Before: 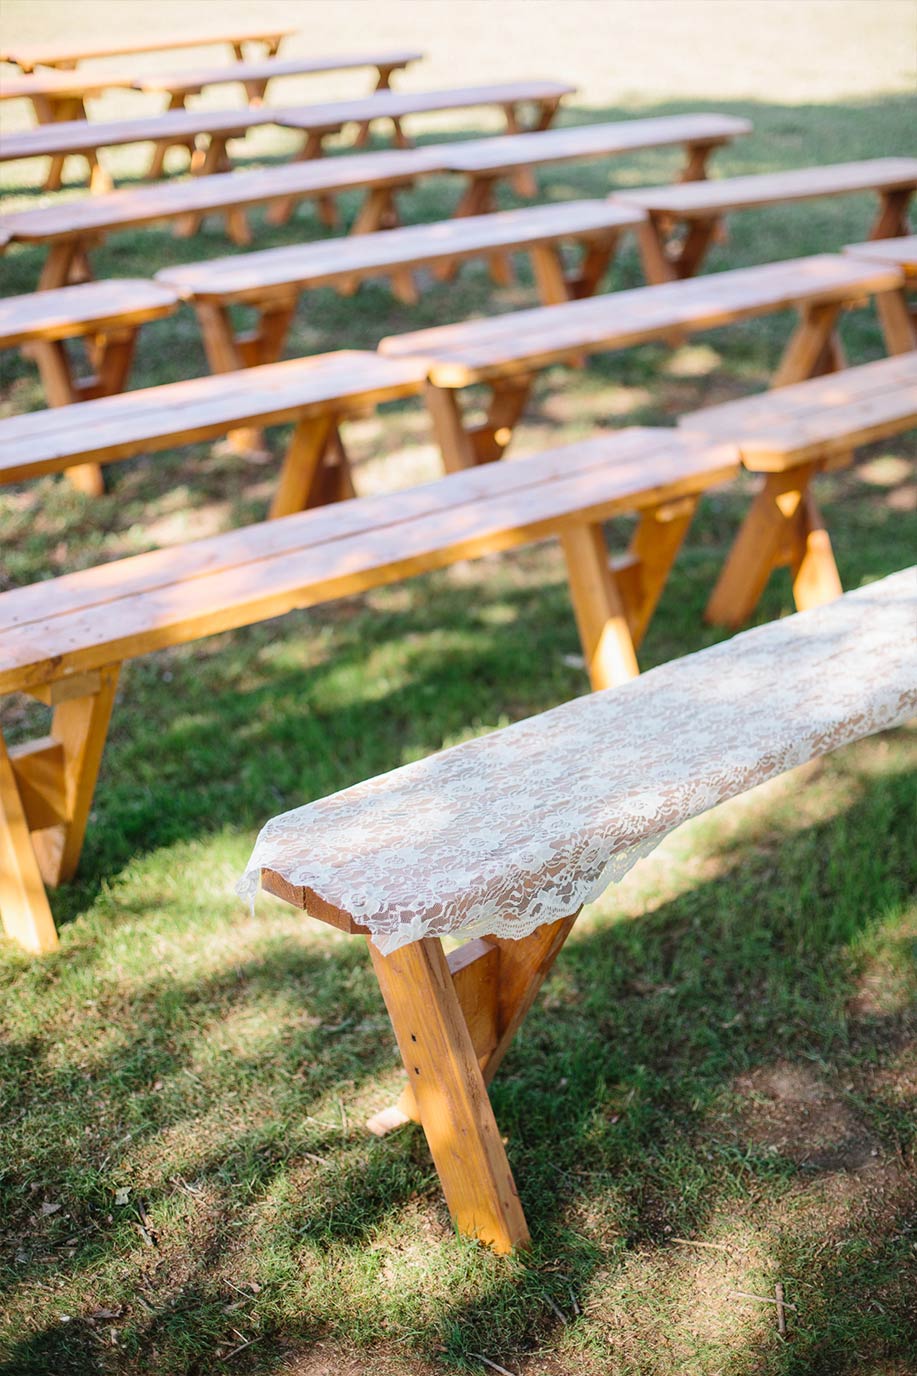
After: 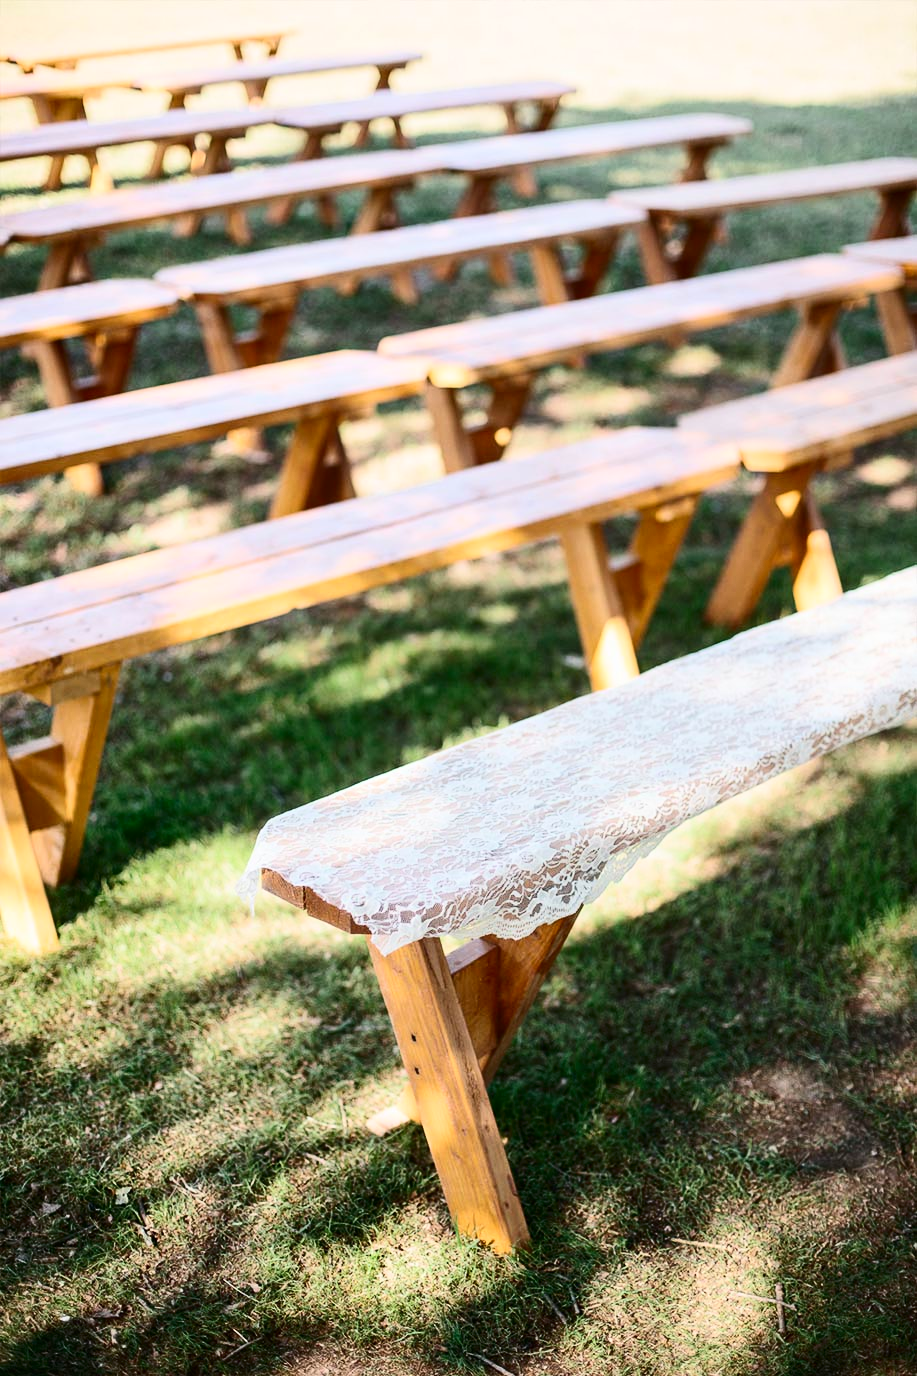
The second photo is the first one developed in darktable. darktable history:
contrast brightness saturation: contrast 0.289
